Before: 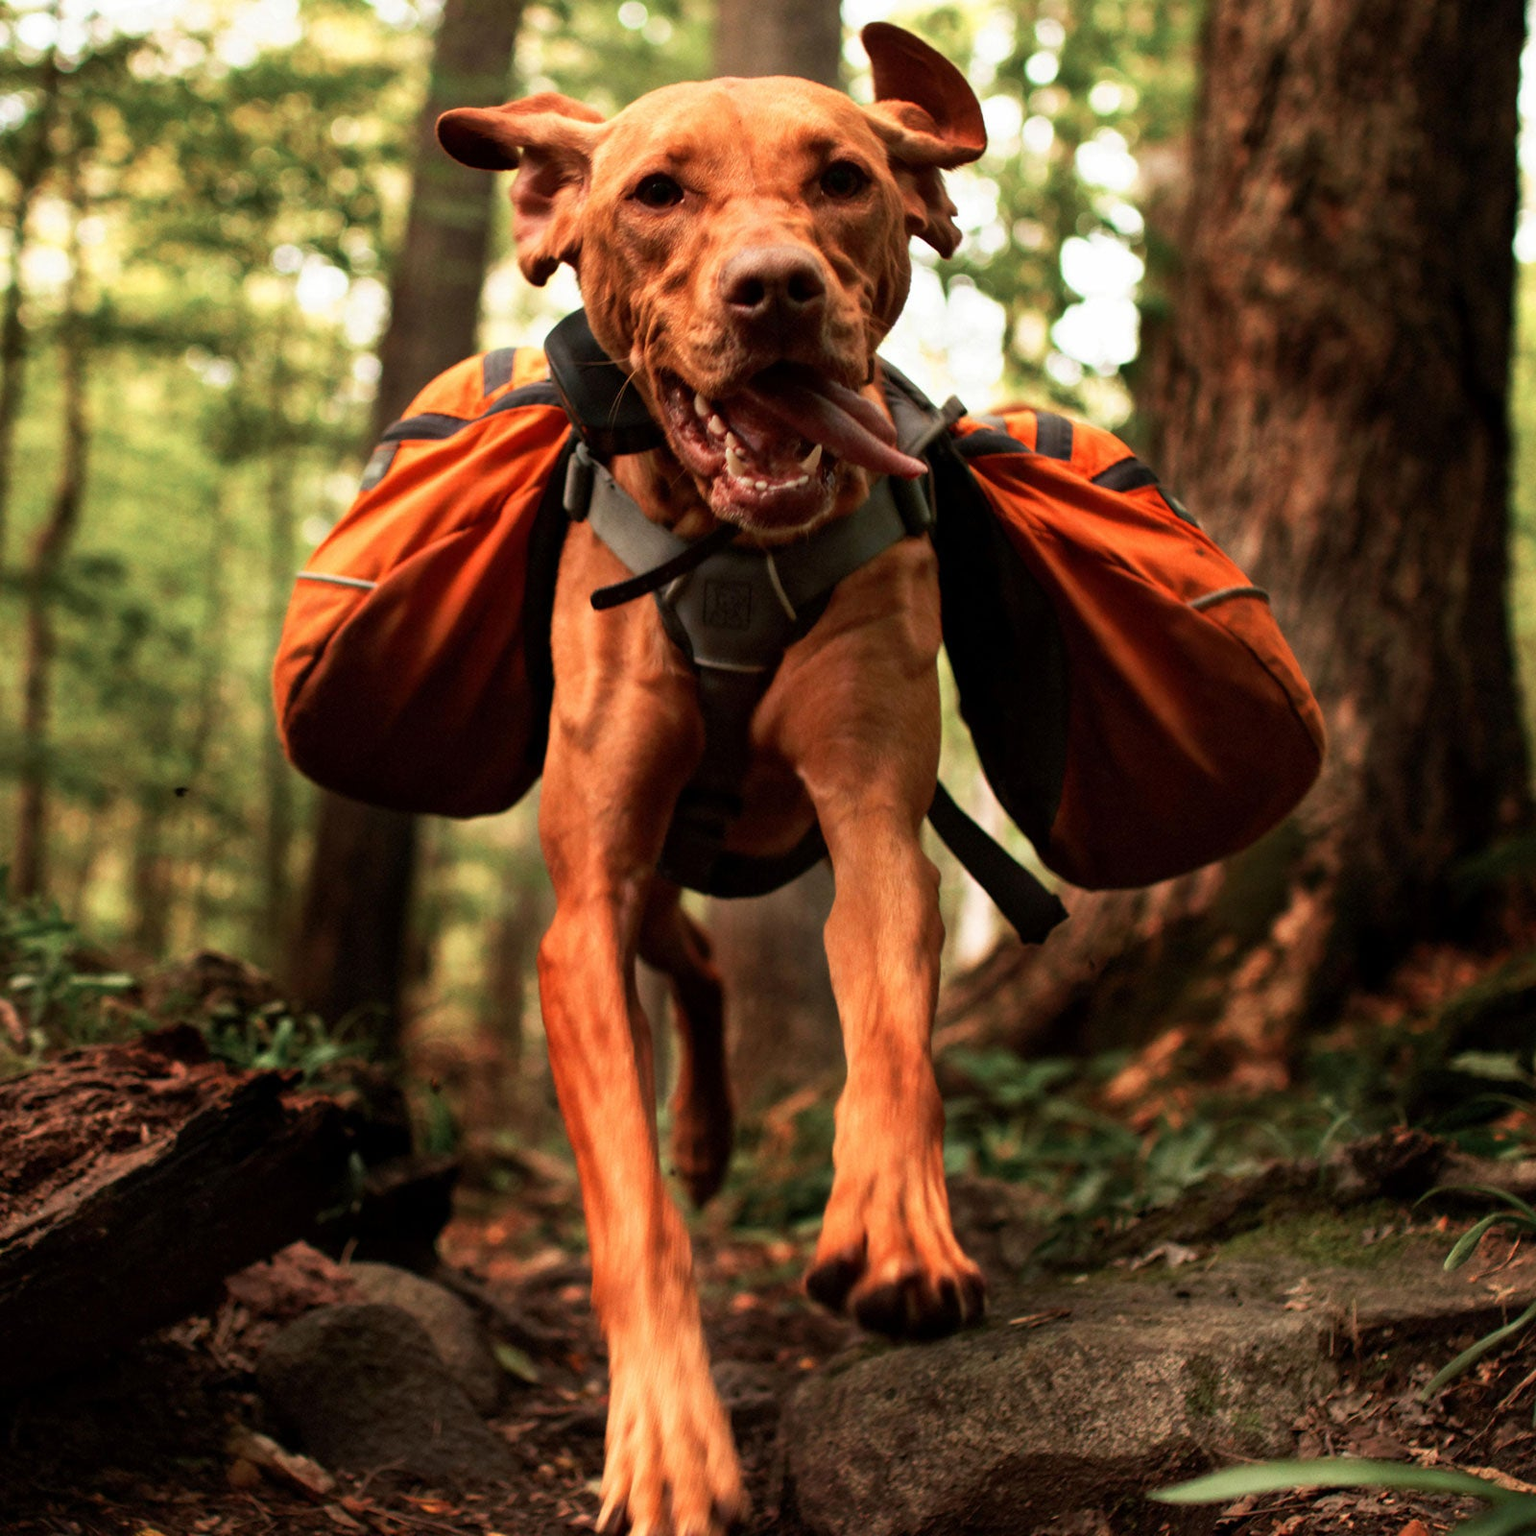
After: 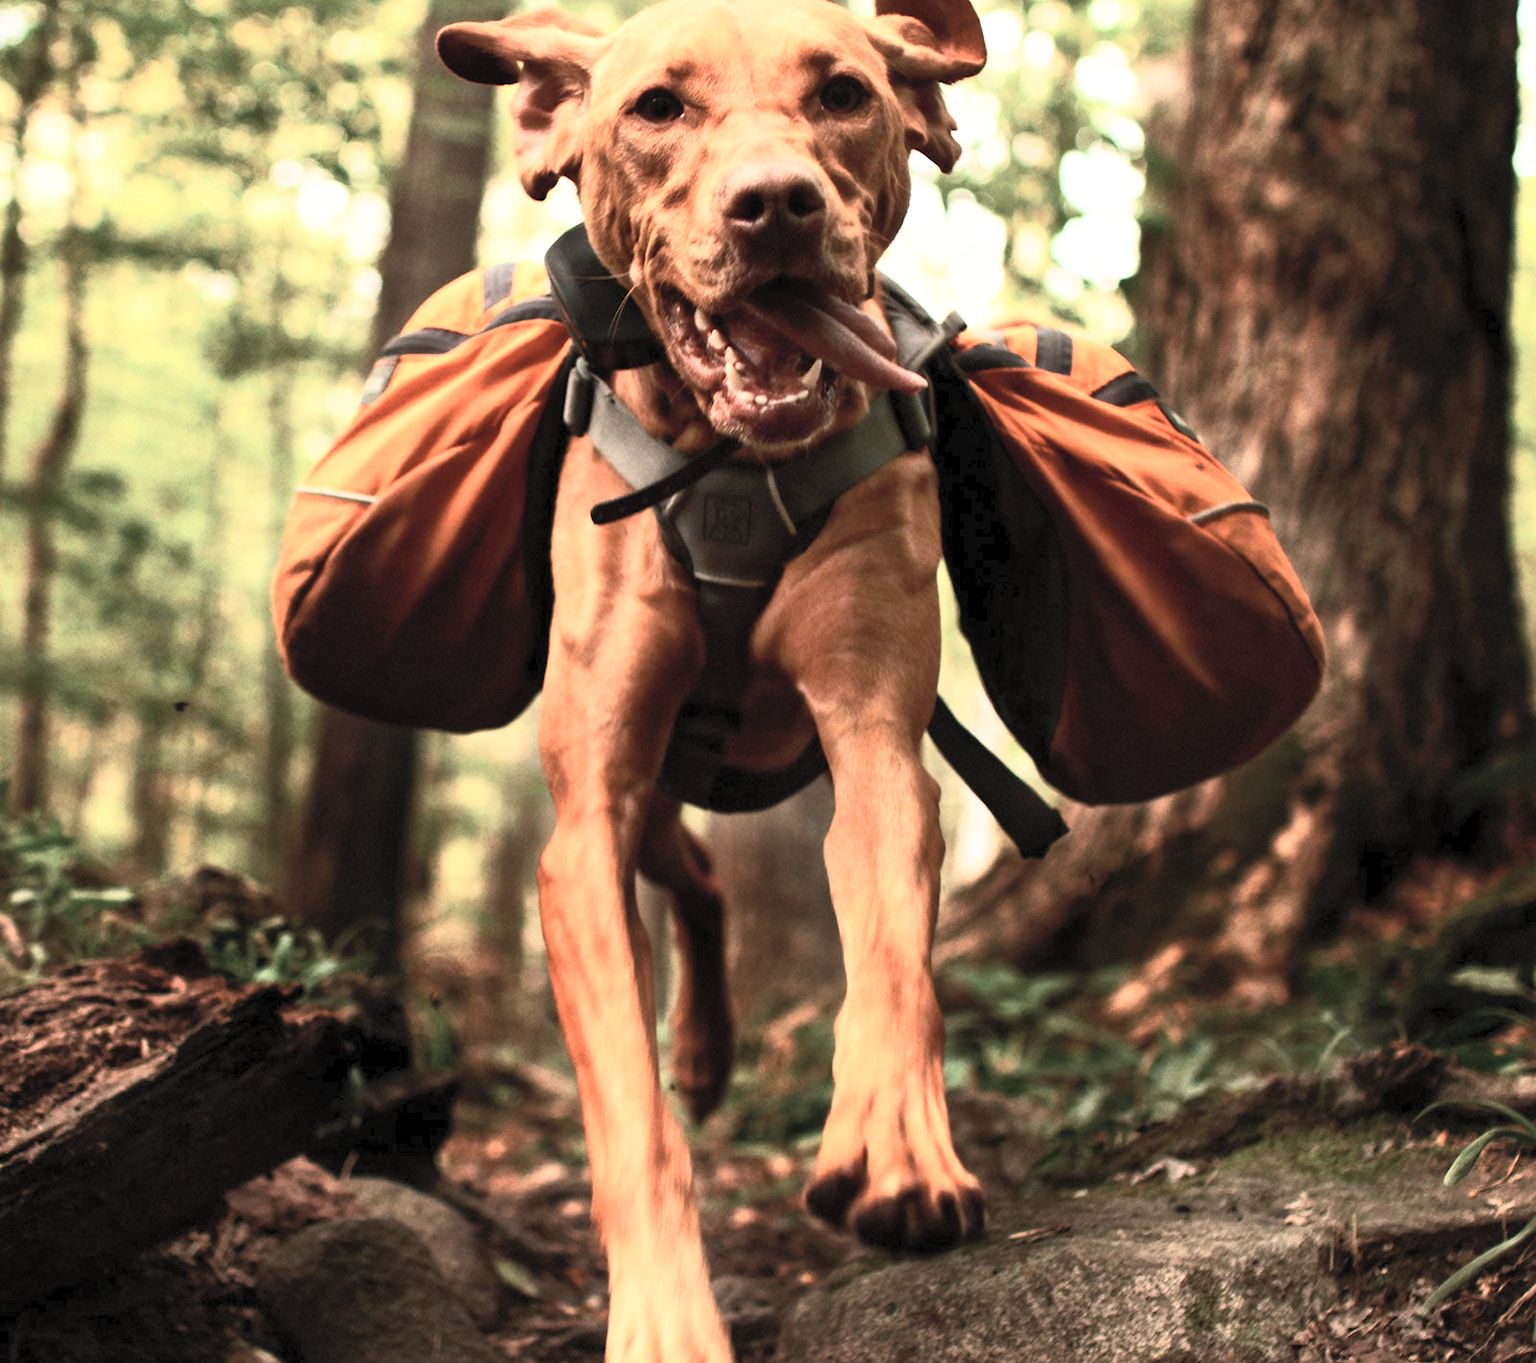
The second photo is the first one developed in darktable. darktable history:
contrast brightness saturation: contrast 0.43, brightness 0.56, saturation -0.19
crop and rotate: top 5.609%, bottom 5.609%
